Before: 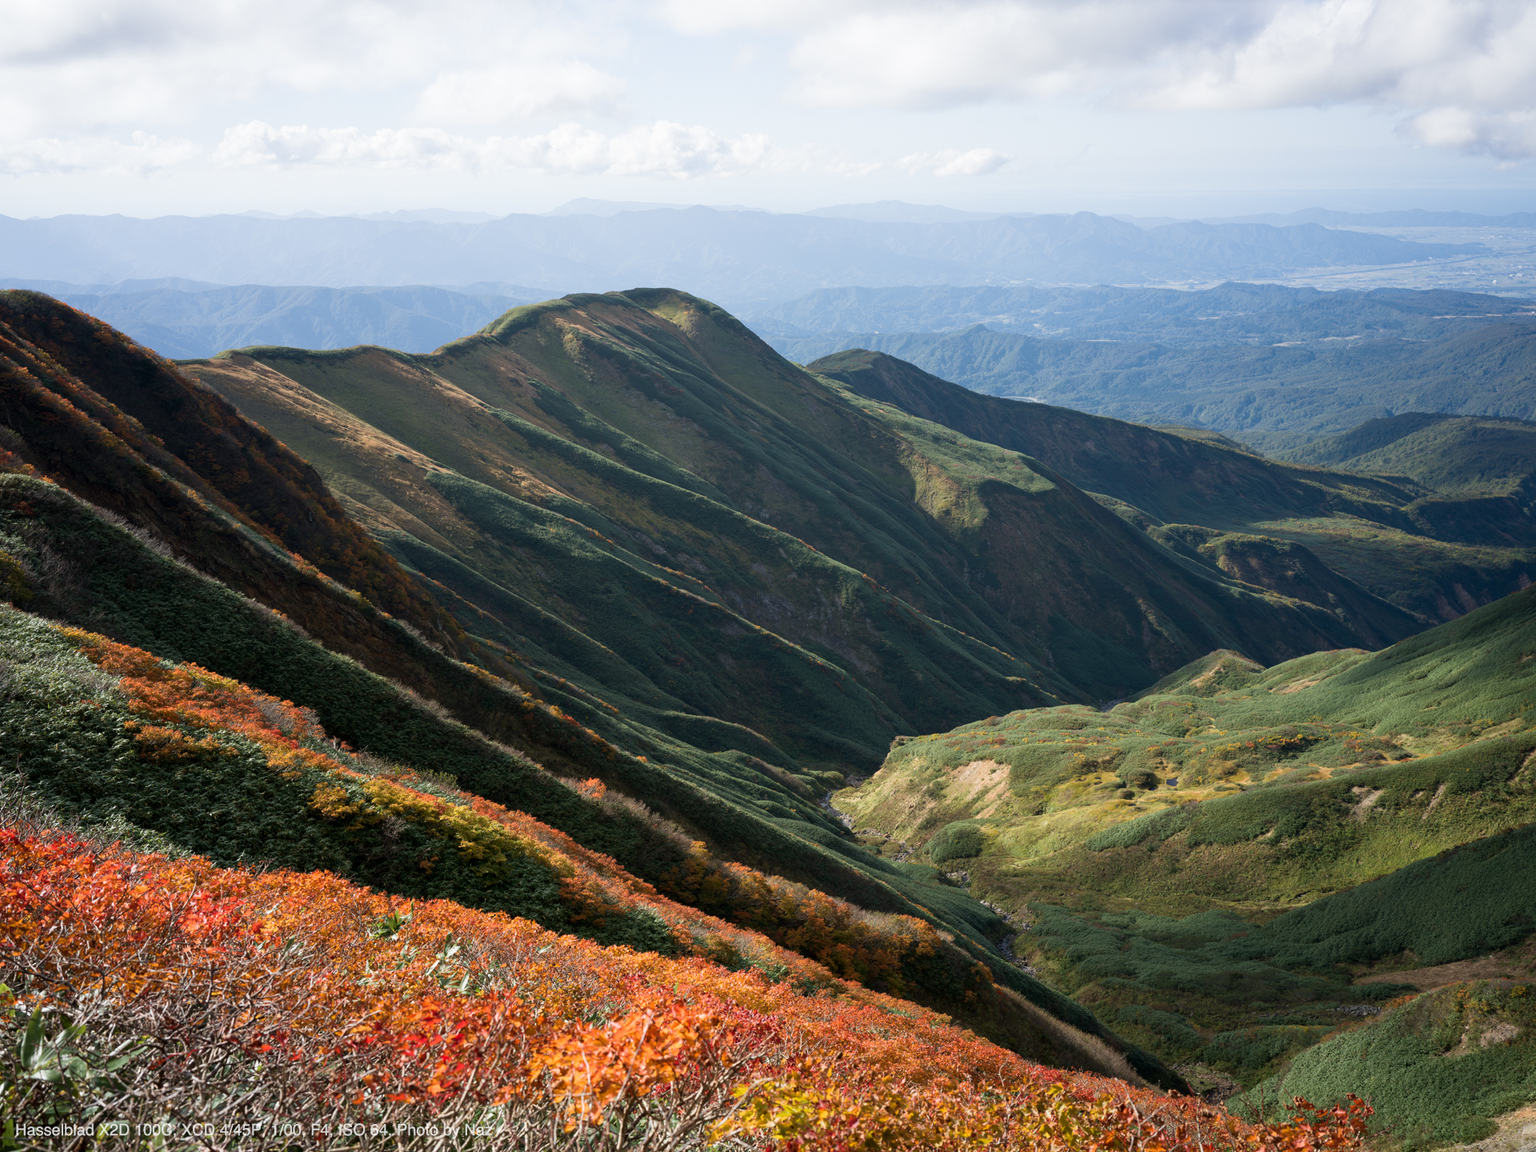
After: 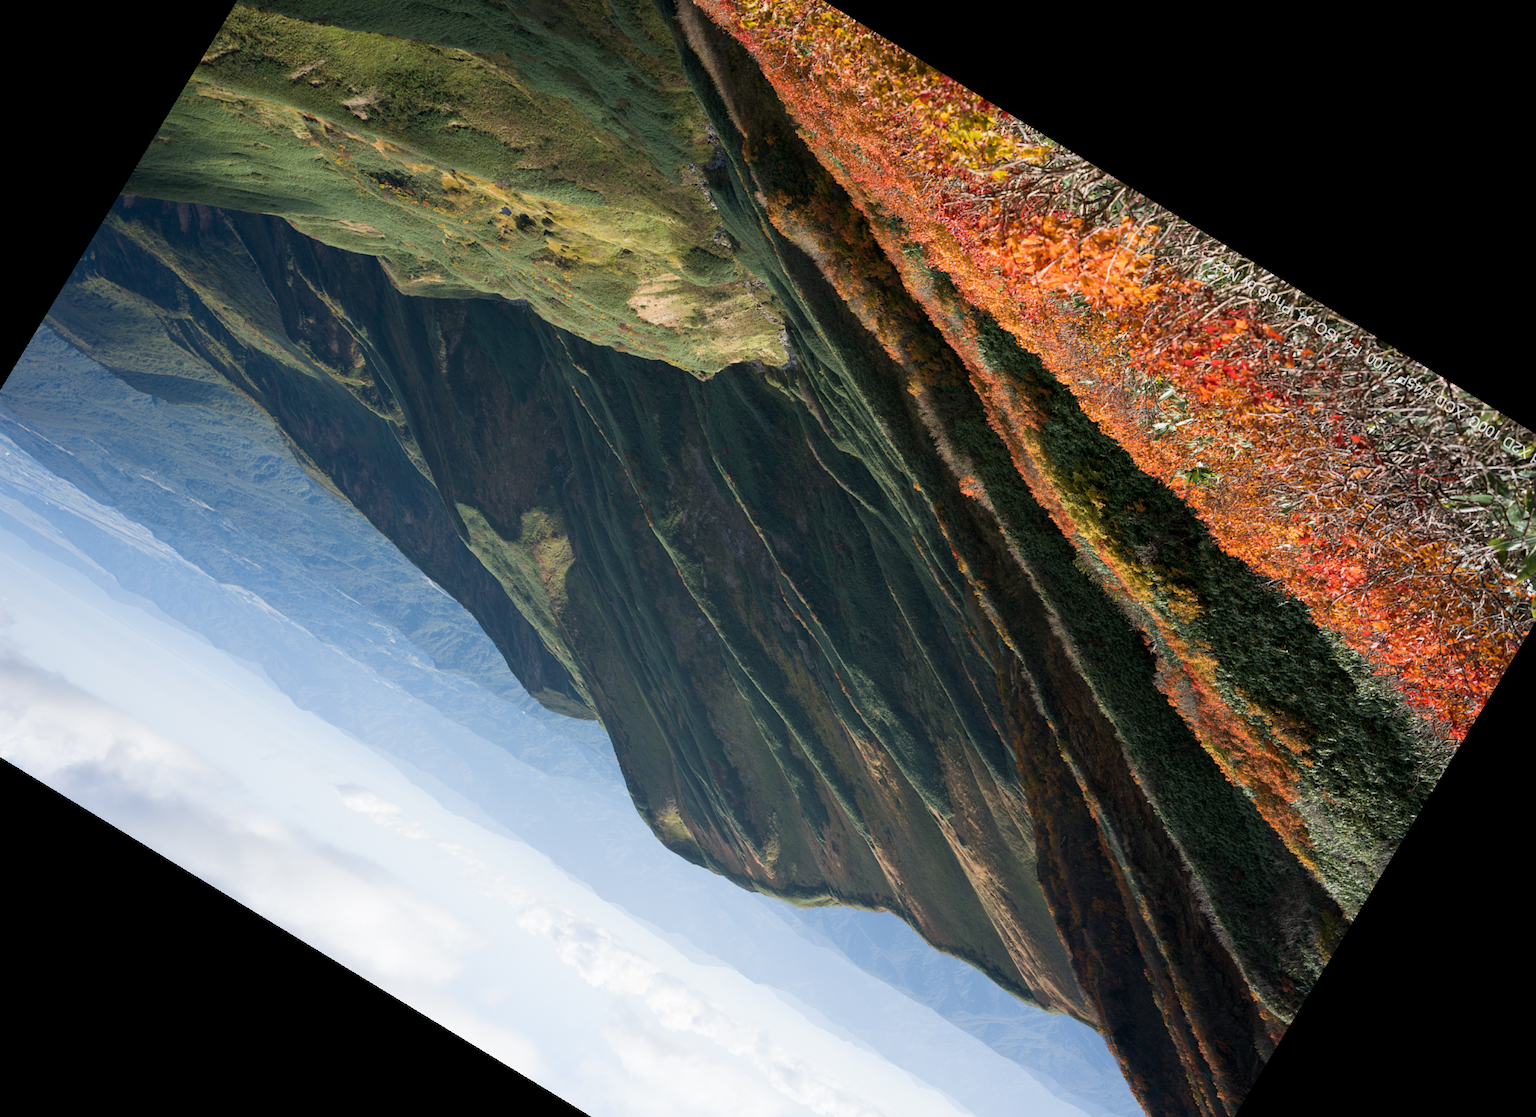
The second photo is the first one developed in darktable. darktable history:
white balance: emerald 1
crop and rotate: angle 148.68°, left 9.111%, top 15.603%, right 4.588%, bottom 17.041%
